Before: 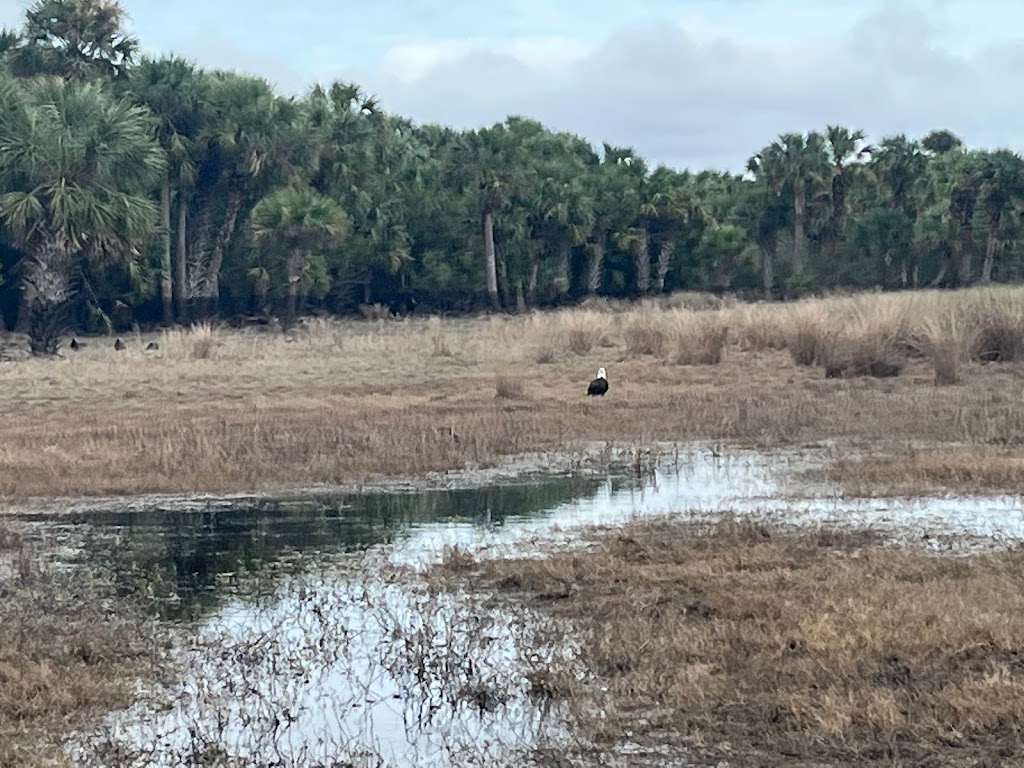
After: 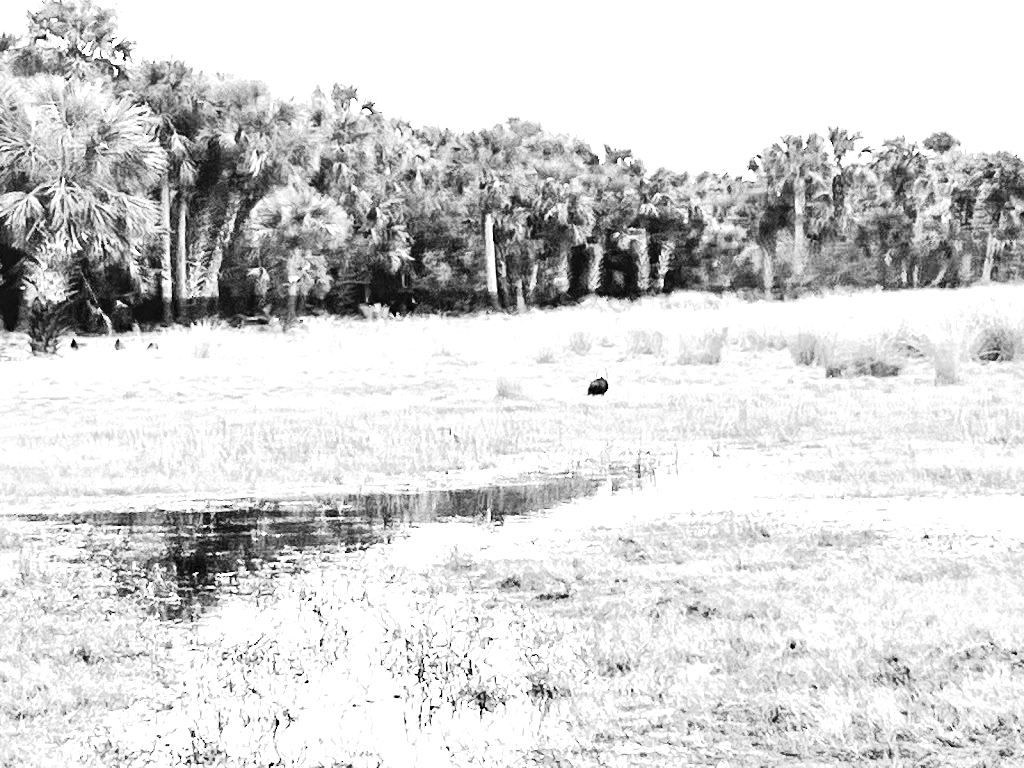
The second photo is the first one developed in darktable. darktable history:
contrast brightness saturation: contrast 0.28
white balance: red 4.26, blue 1.802
monochrome: on, module defaults
